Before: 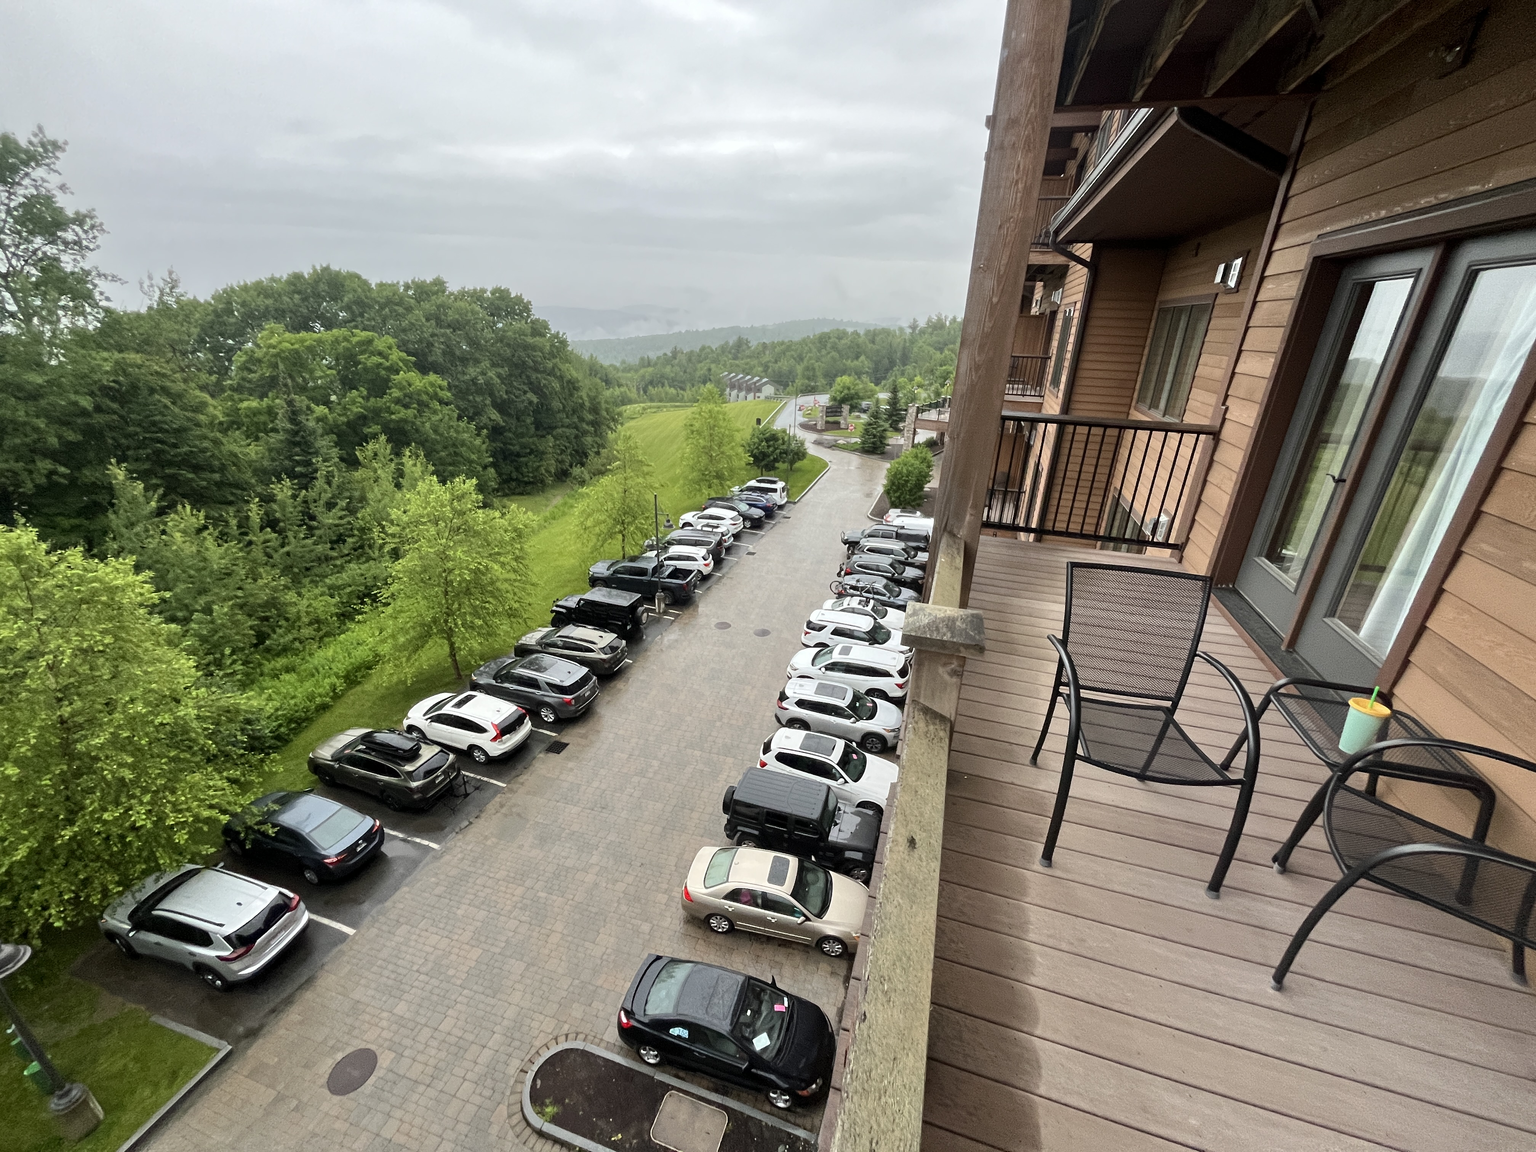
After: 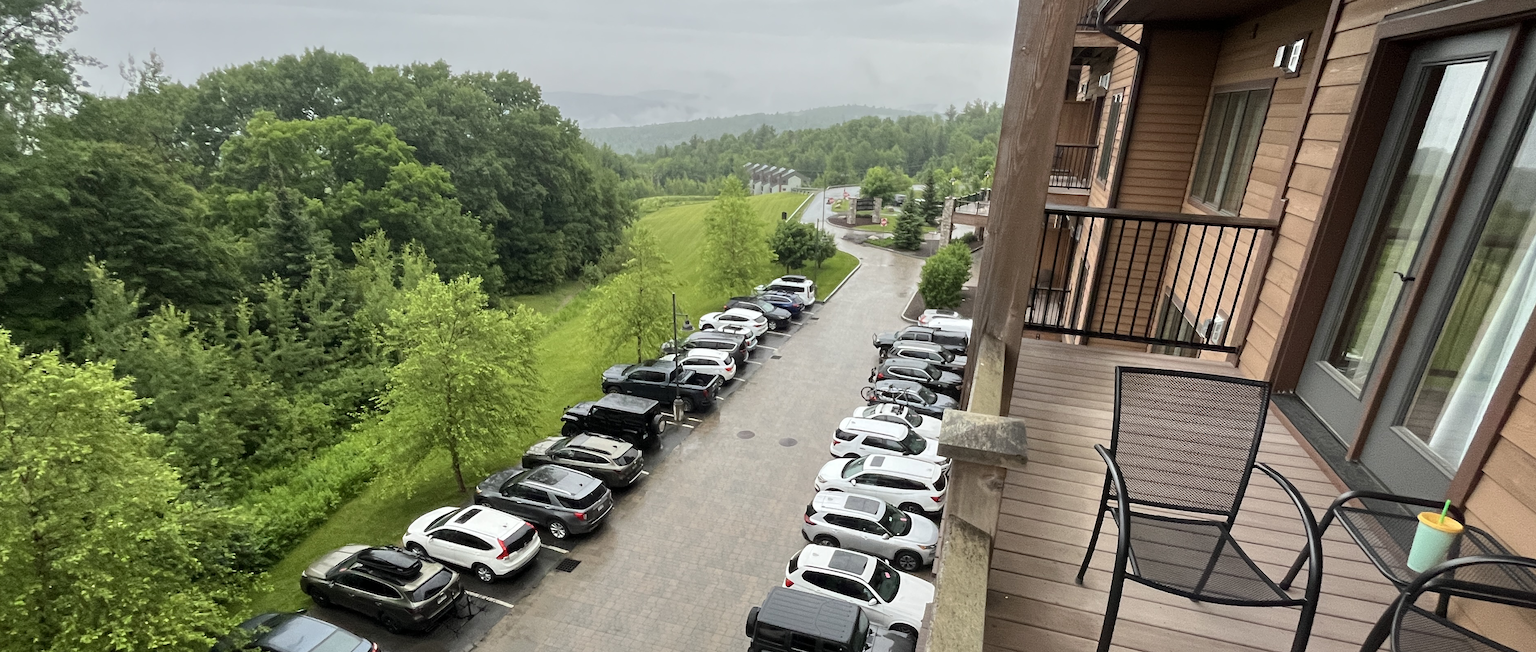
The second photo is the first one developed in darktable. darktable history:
crop: left 1.836%, top 19.19%, right 4.989%, bottom 28.032%
